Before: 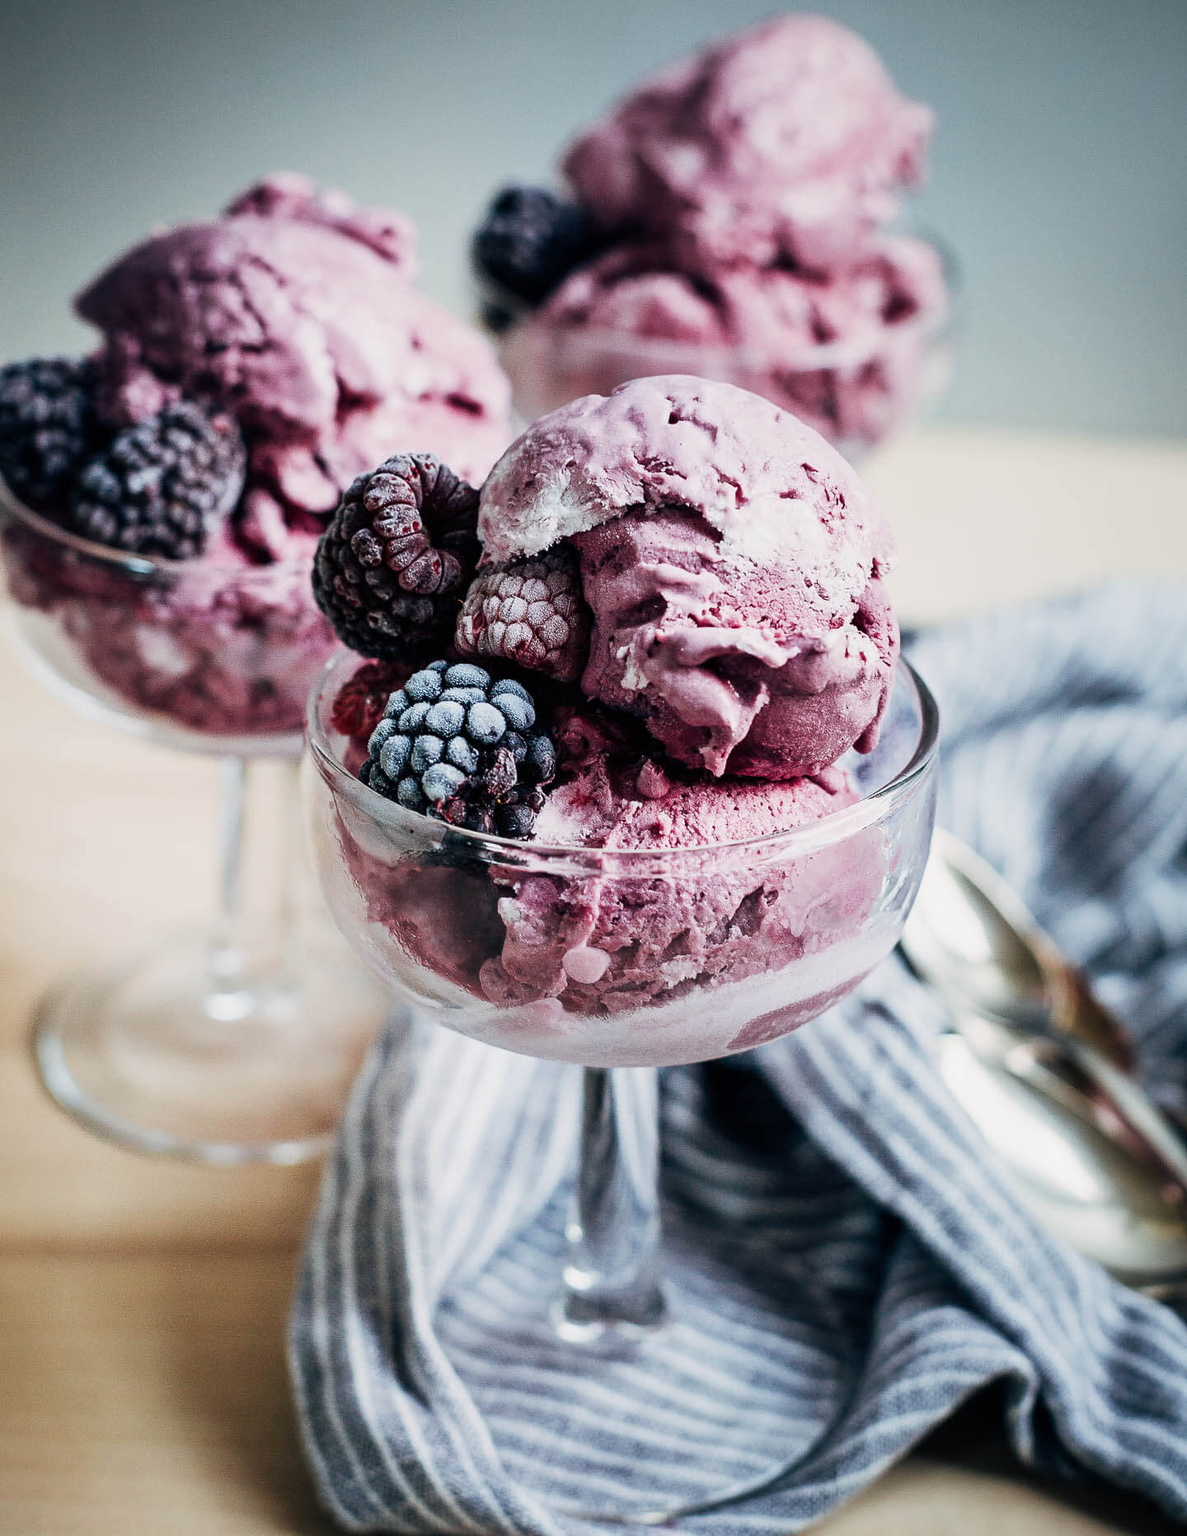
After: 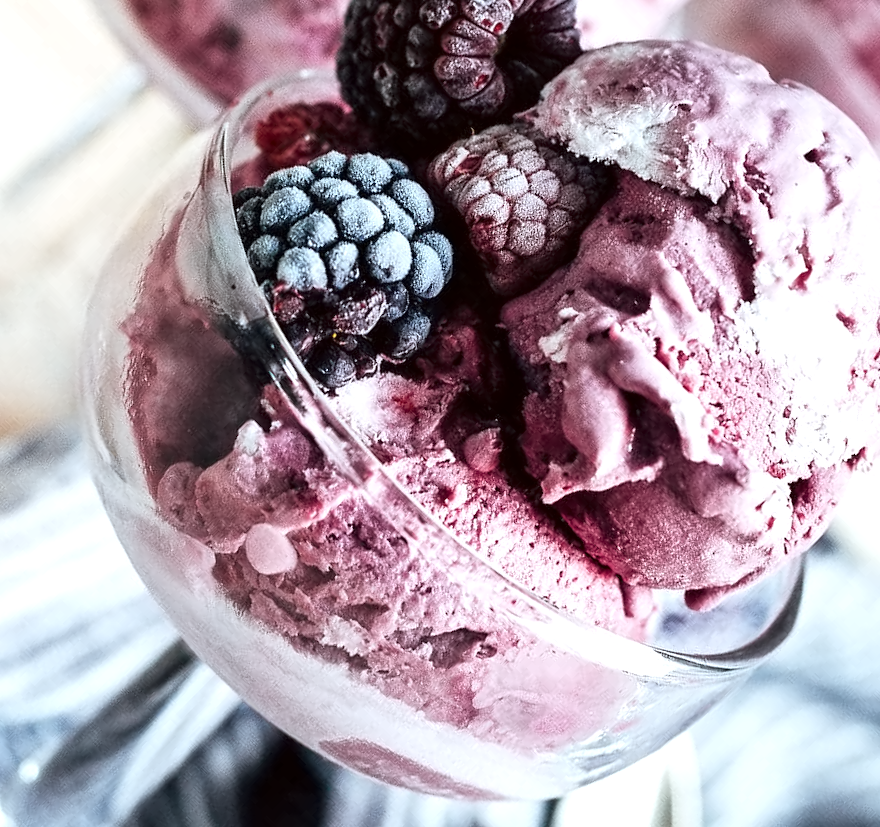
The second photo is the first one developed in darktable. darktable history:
crop and rotate: angle -44.88°, top 16.304%, right 0.811%, bottom 11.732%
exposure: exposure 0.491 EV, compensate exposure bias true, compensate highlight preservation false
contrast equalizer: y [[0.5 ×6], [0.5 ×6], [0.5 ×6], [0 ×6], [0, 0.039, 0.251, 0.29, 0.293, 0.292]]
color correction: highlights a* -2.78, highlights b* -2.56, shadows a* 2.22, shadows b* 2.64
